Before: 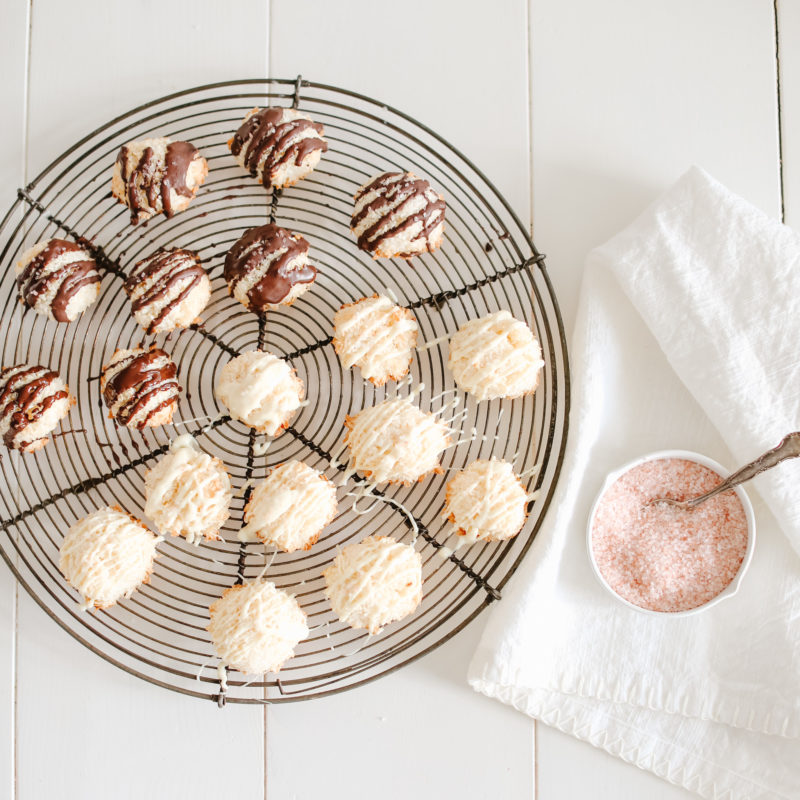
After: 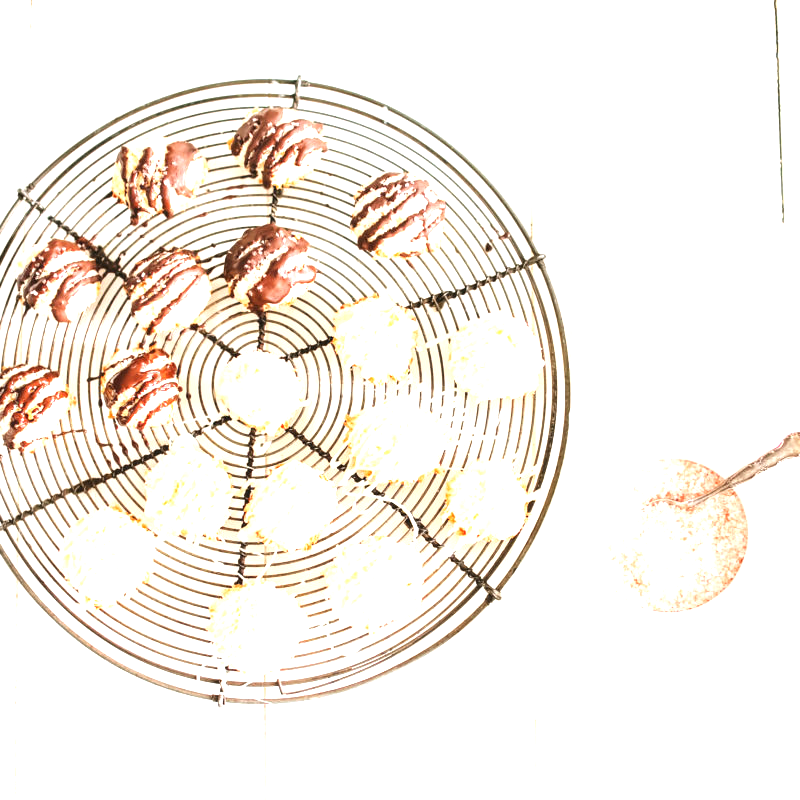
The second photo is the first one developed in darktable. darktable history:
exposure: black level correction 0, exposure 1.455 EV, compensate highlight preservation false
